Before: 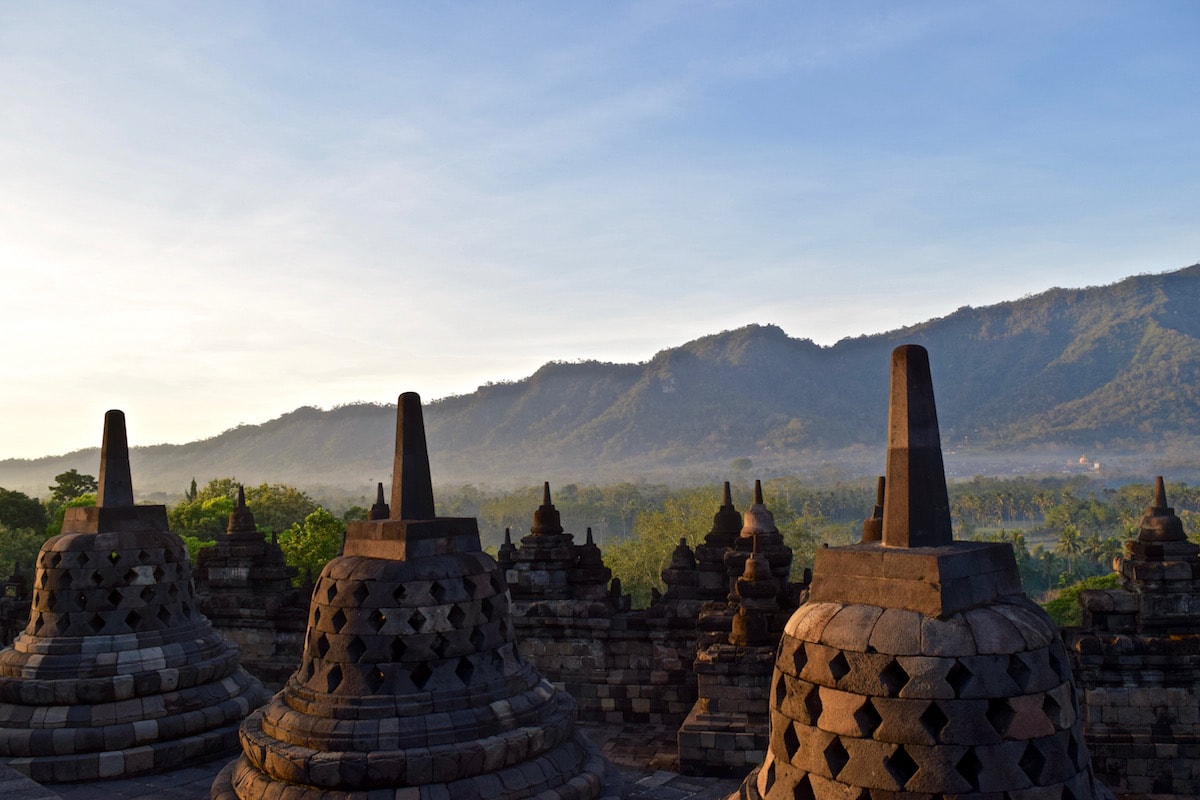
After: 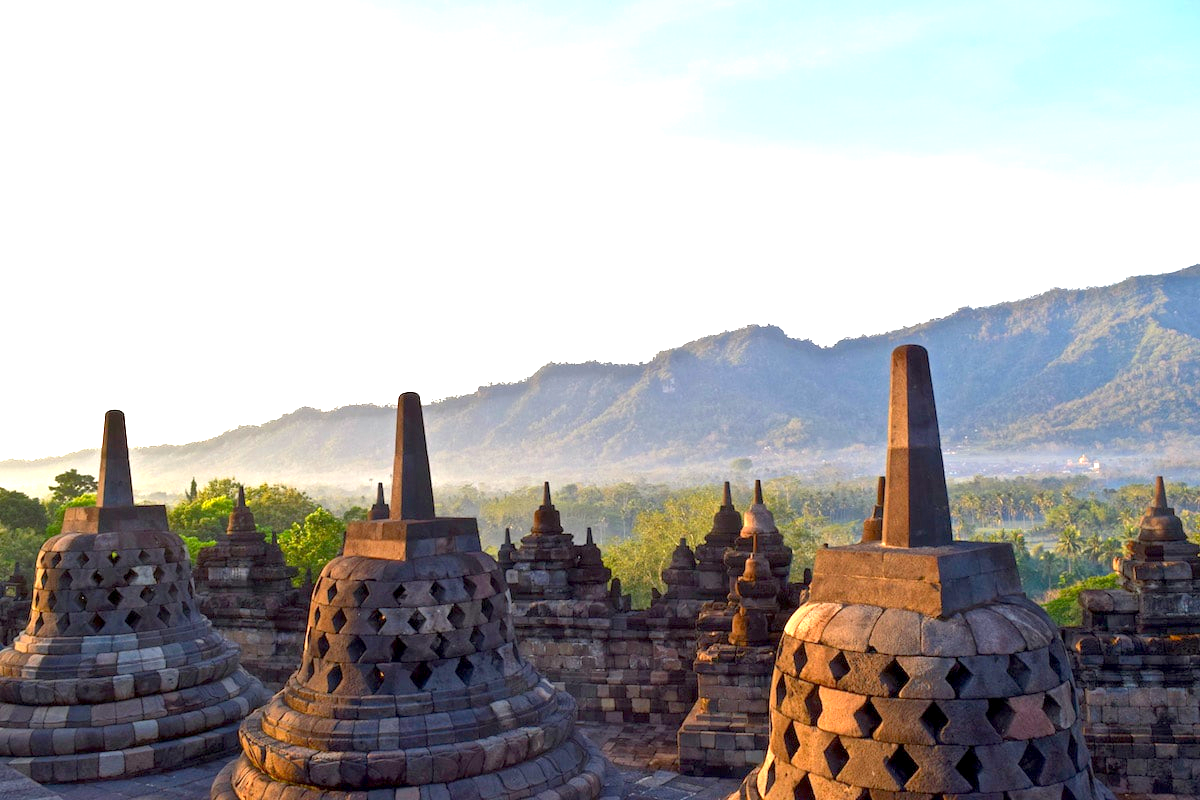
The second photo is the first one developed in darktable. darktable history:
tone equalizer: -8 EV 0.252 EV, -7 EV 0.436 EV, -6 EV 0.387 EV, -5 EV 0.282 EV, -3 EV -0.262 EV, -2 EV -0.397 EV, -1 EV -0.43 EV, +0 EV -0.245 EV, smoothing diameter 2.02%, edges refinement/feathering 23.74, mask exposure compensation -1.57 EV, filter diffusion 5
exposure: black level correction 0.001, exposure 1.824 EV, compensate exposure bias true, compensate highlight preservation false
color correction: highlights b* 0.031, saturation 1.11
